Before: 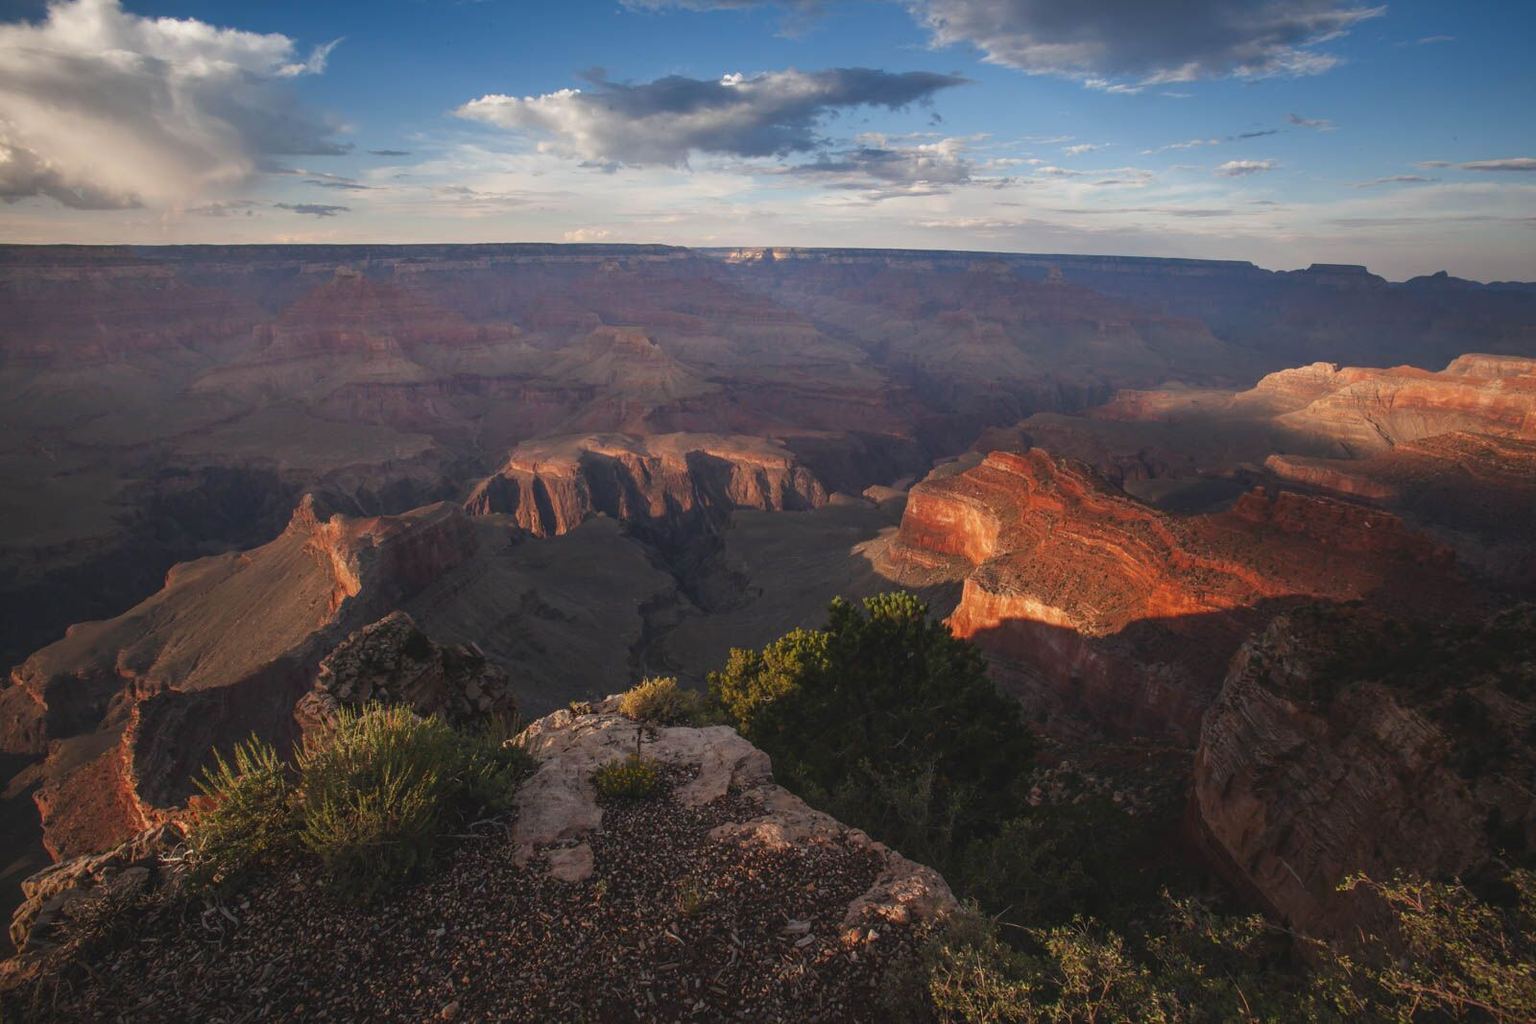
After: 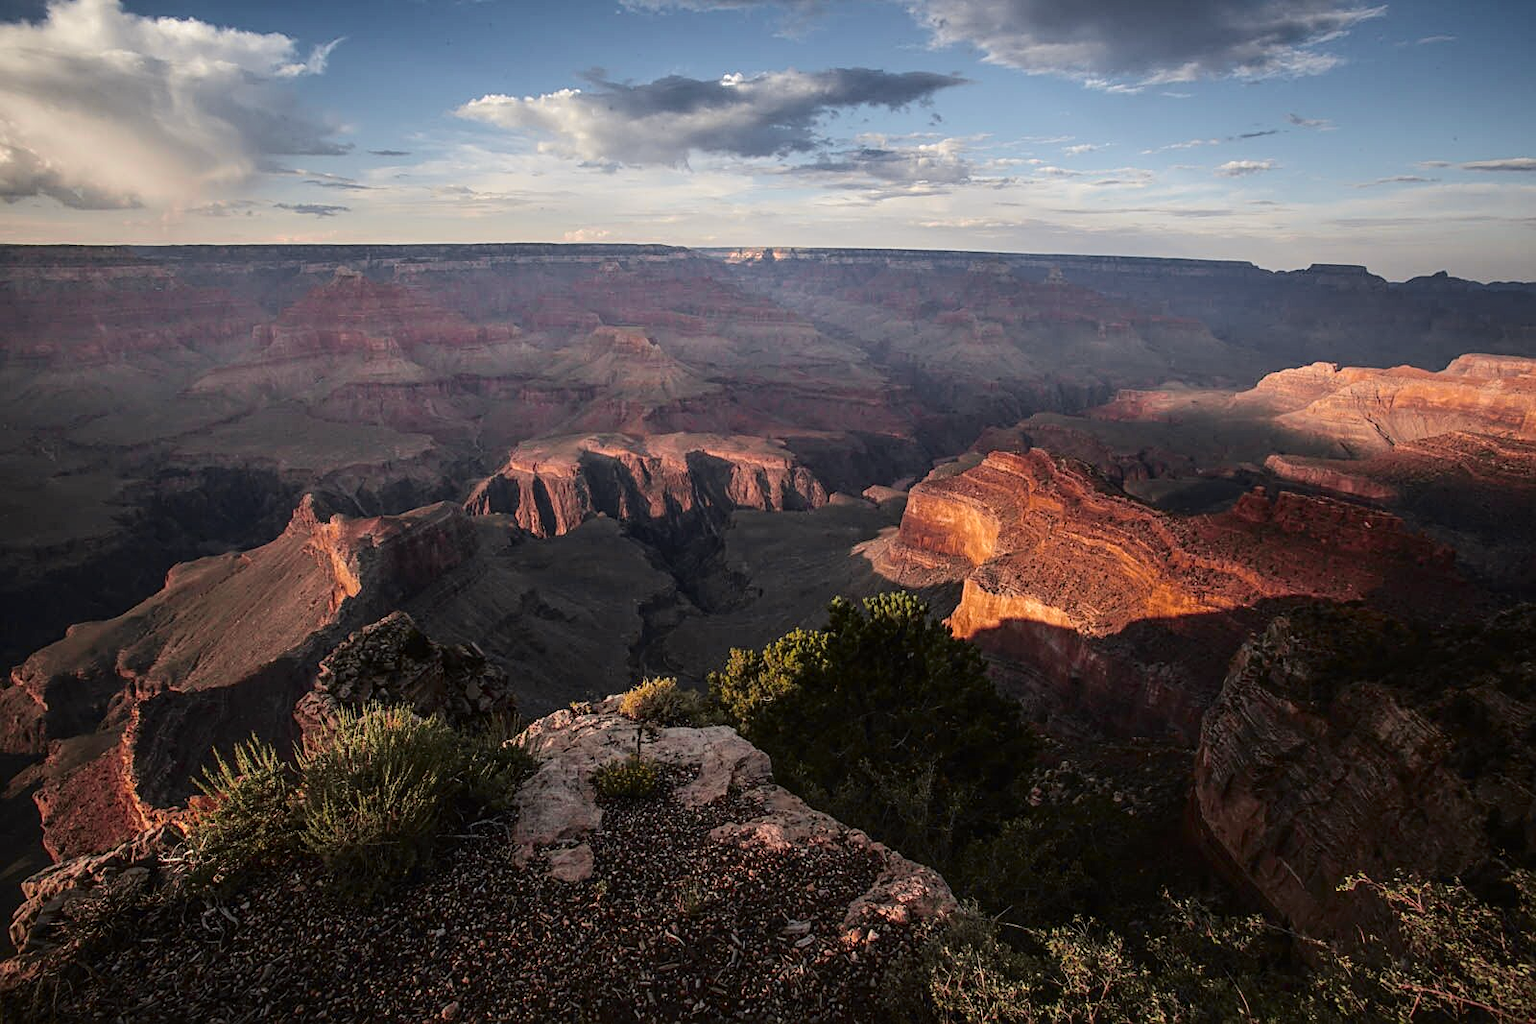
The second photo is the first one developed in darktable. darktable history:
sharpen: on, module defaults
tone curve: curves: ch0 [(0.003, 0) (0.066, 0.017) (0.163, 0.09) (0.264, 0.238) (0.395, 0.421) (0.517, 0.575) (0.633, 0.687) (0.791, 0.814) (1, 1)]; ch1 [(0, 0) (0.149, 0.17) (0.327, 0.339) (0.39, 0.403) (0.456, 0.463) (0.501, 0.502) (0.512, 0.507) (0.53, 0.533) (0.575, 0.592) (0.671, 0.655) (0.729, 0.679) (1, 1)]; ch2 [(0, 0) (0.337, 0.382) (0.464, 0.47) (0.501, 0.502) (0.527, 0.532) (0.563, 0.555) (0.615, 0.61) (0.663, 0.68) (1, 1)], color space Lab, independent channels, preserve colors none
local contrast: highlights 102%, shadows 99%, detail 119%, midtone range 0.2
